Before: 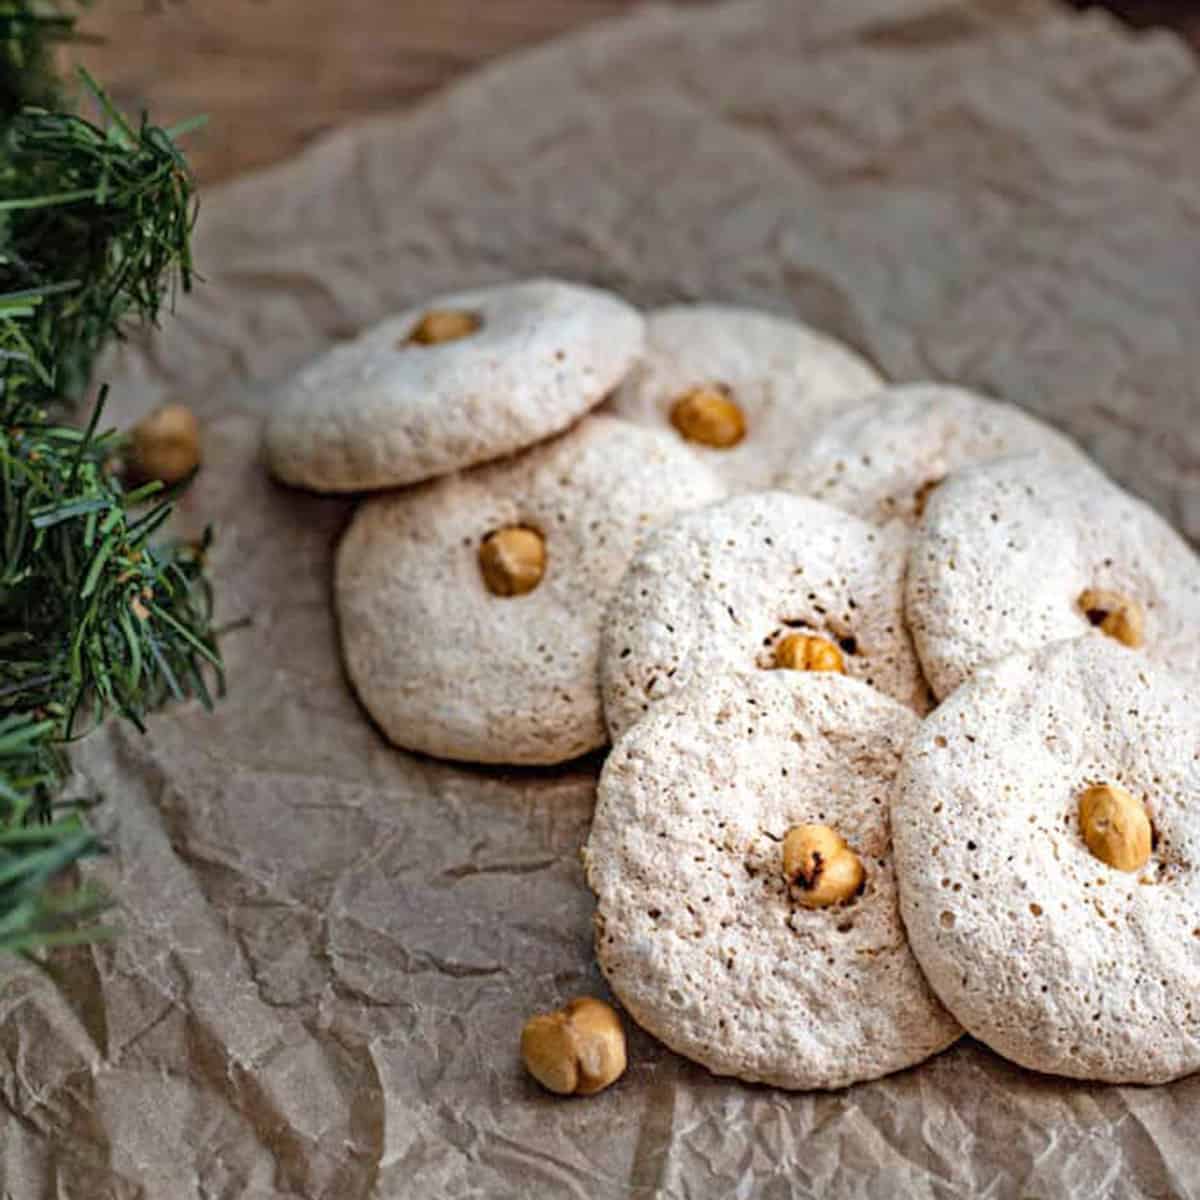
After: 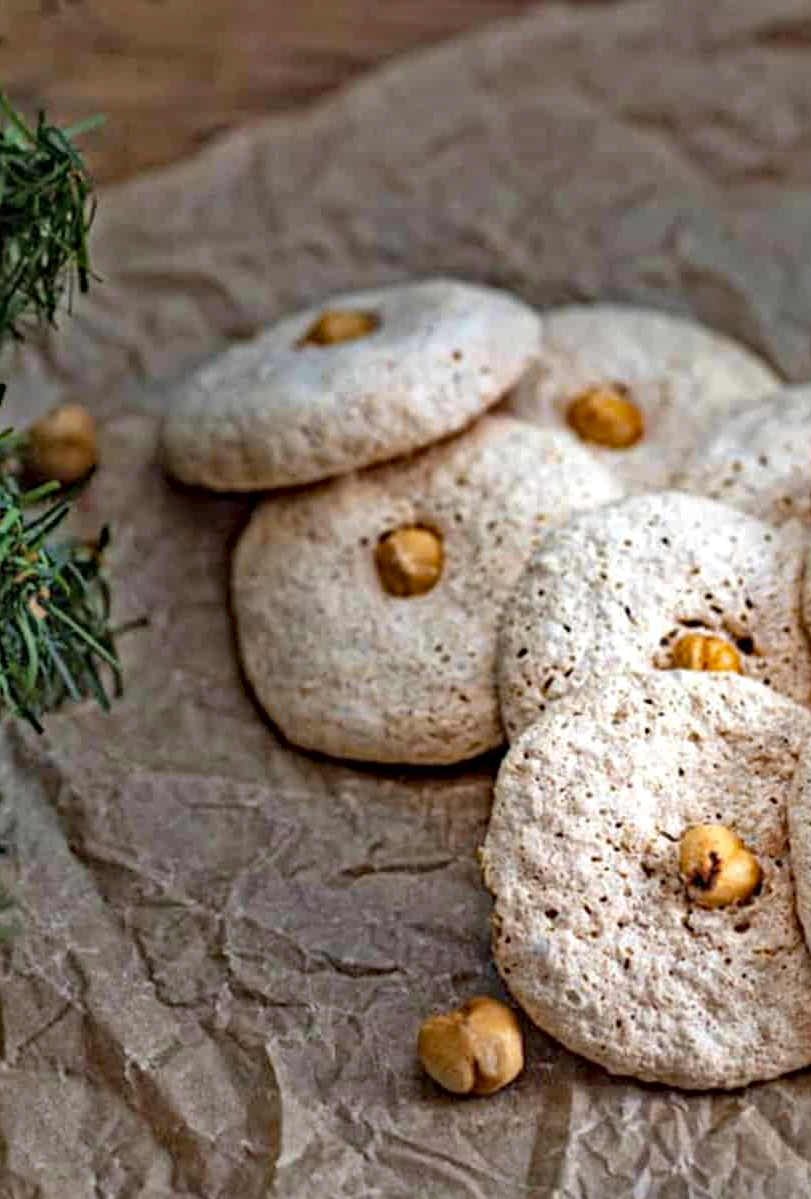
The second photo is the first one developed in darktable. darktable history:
crop and rotate: left 8.637%, right 23.774%
local contrast: mode bilateral grid, contrast 20, coarseness 51, detail 120%, midtone range 0.2
haze removal: strength 0.255, distance 0.249, compatibility mode true, adaptive false
exposure: compensate highlight preservation false
